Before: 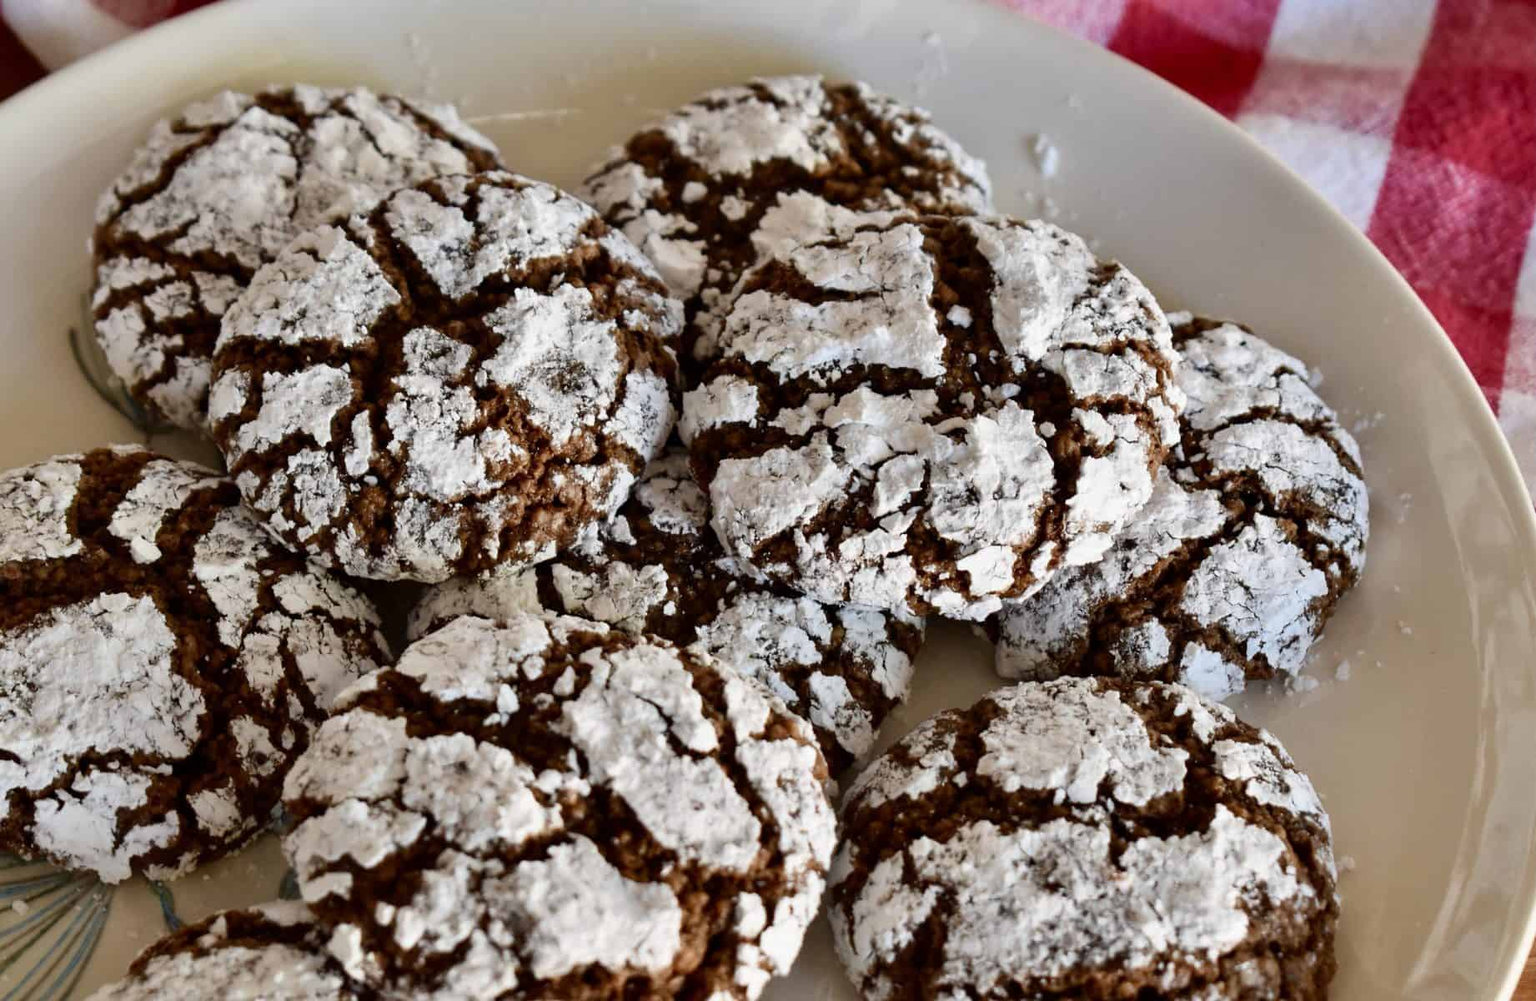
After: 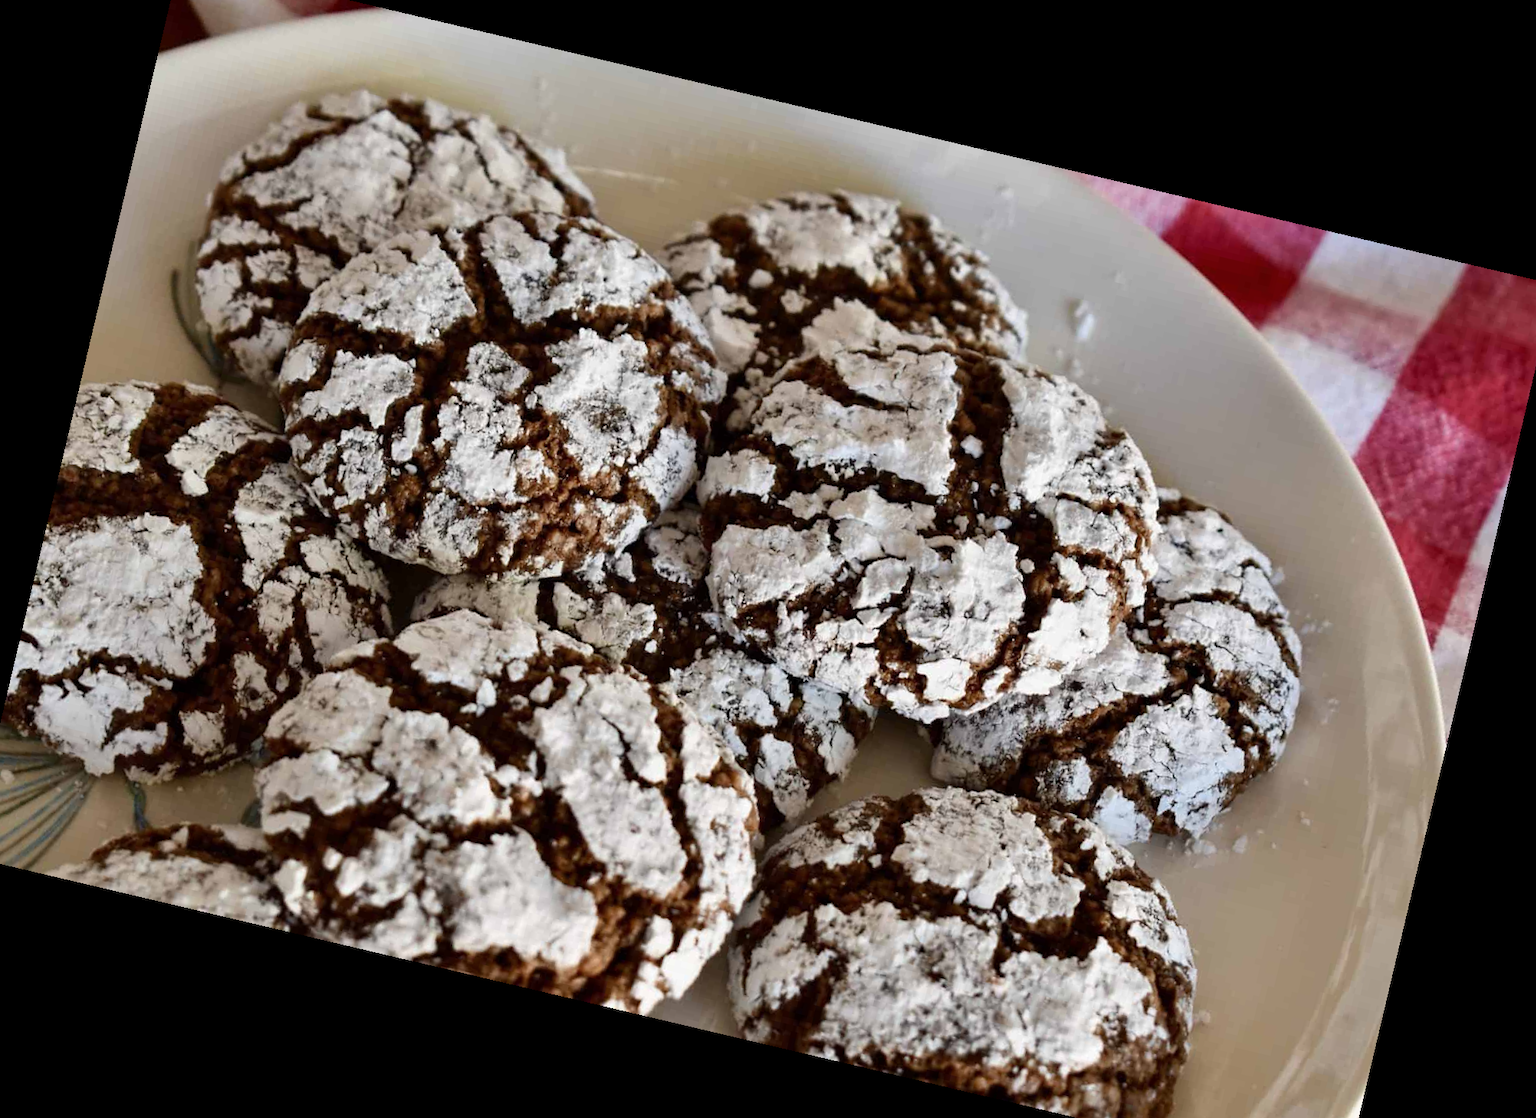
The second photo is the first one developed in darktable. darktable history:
crop: left 1.964%, top 3.251%, right 1.122%, bottom 4.933%
rotate and perspective: rotation 13.27°, automatic cropping off
color correction: saturation 0.98
